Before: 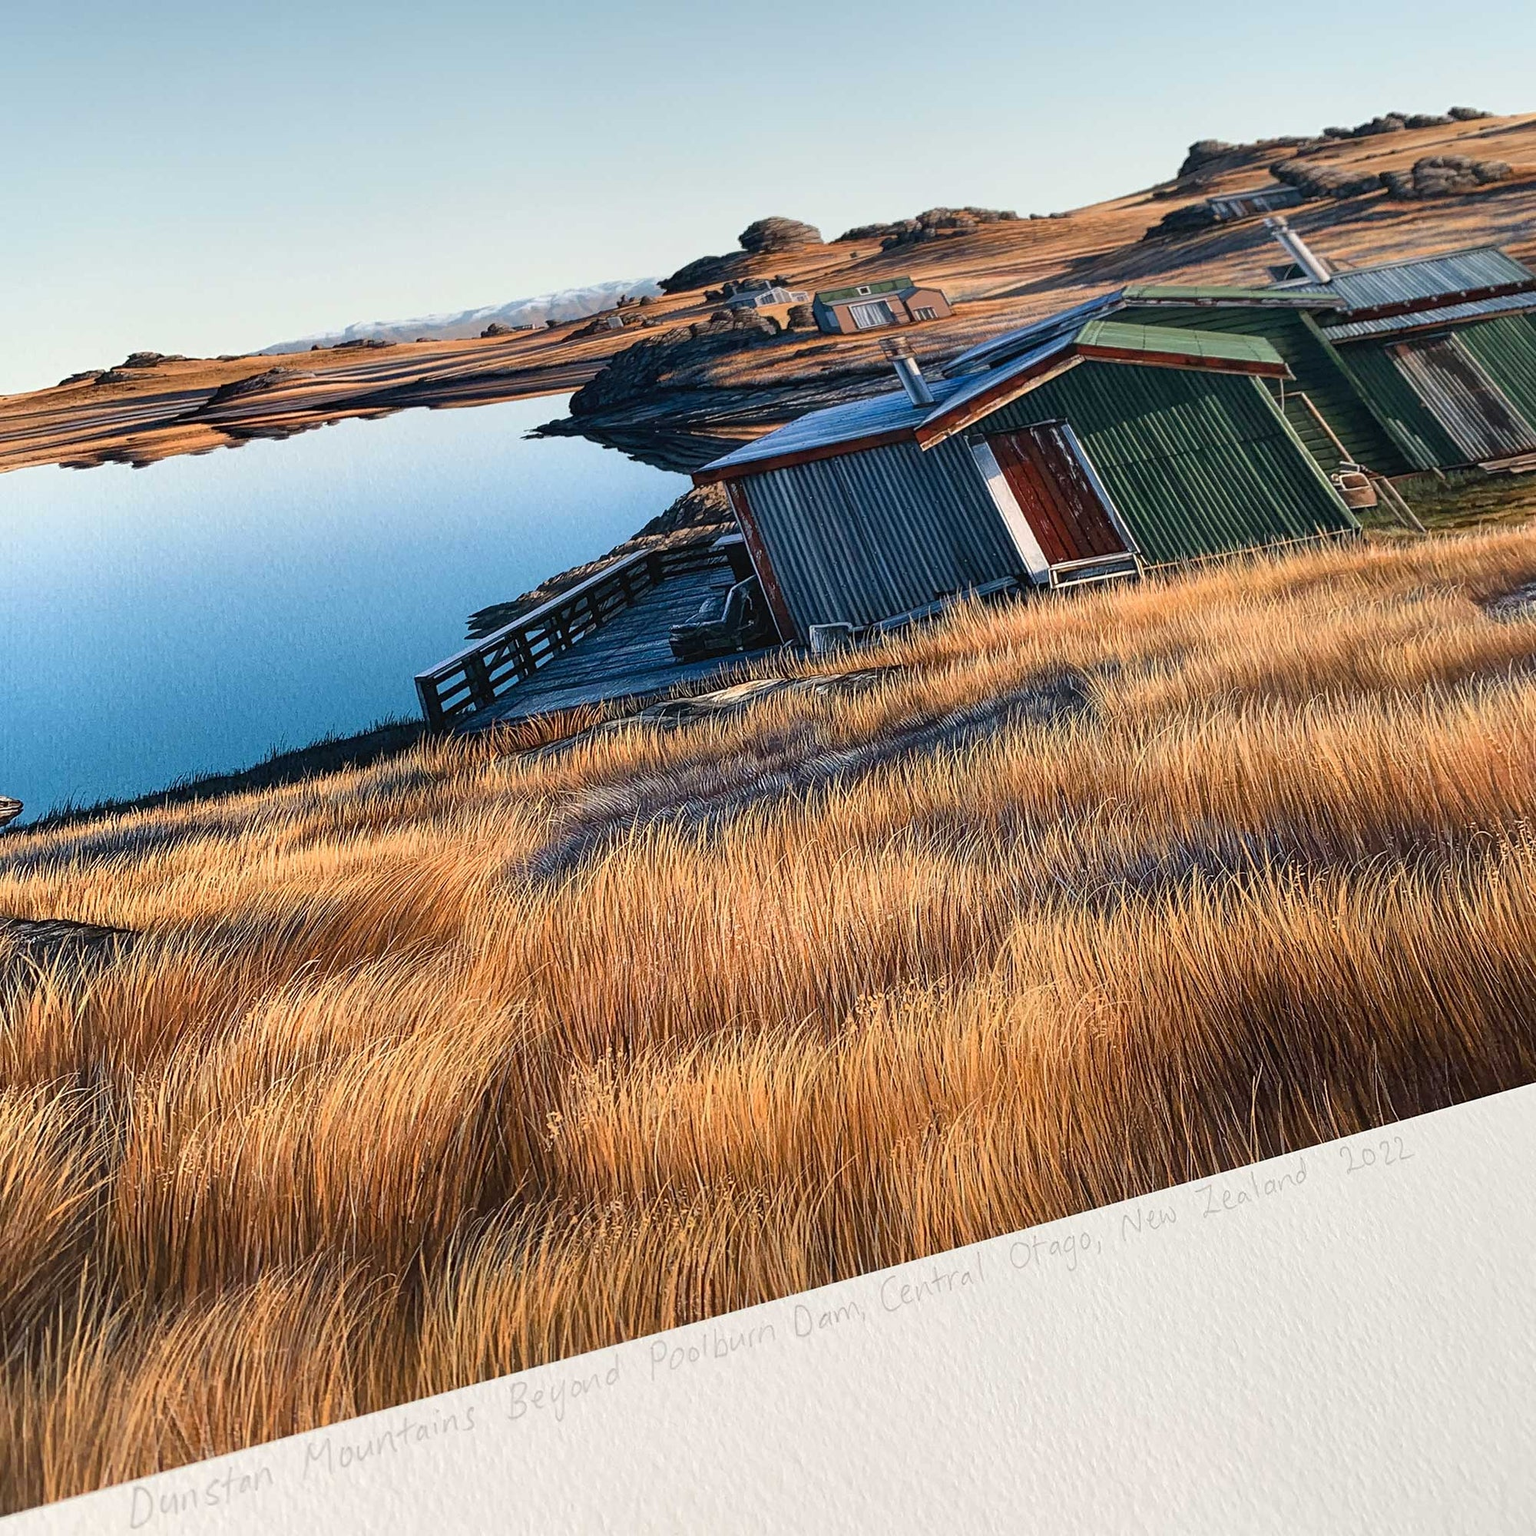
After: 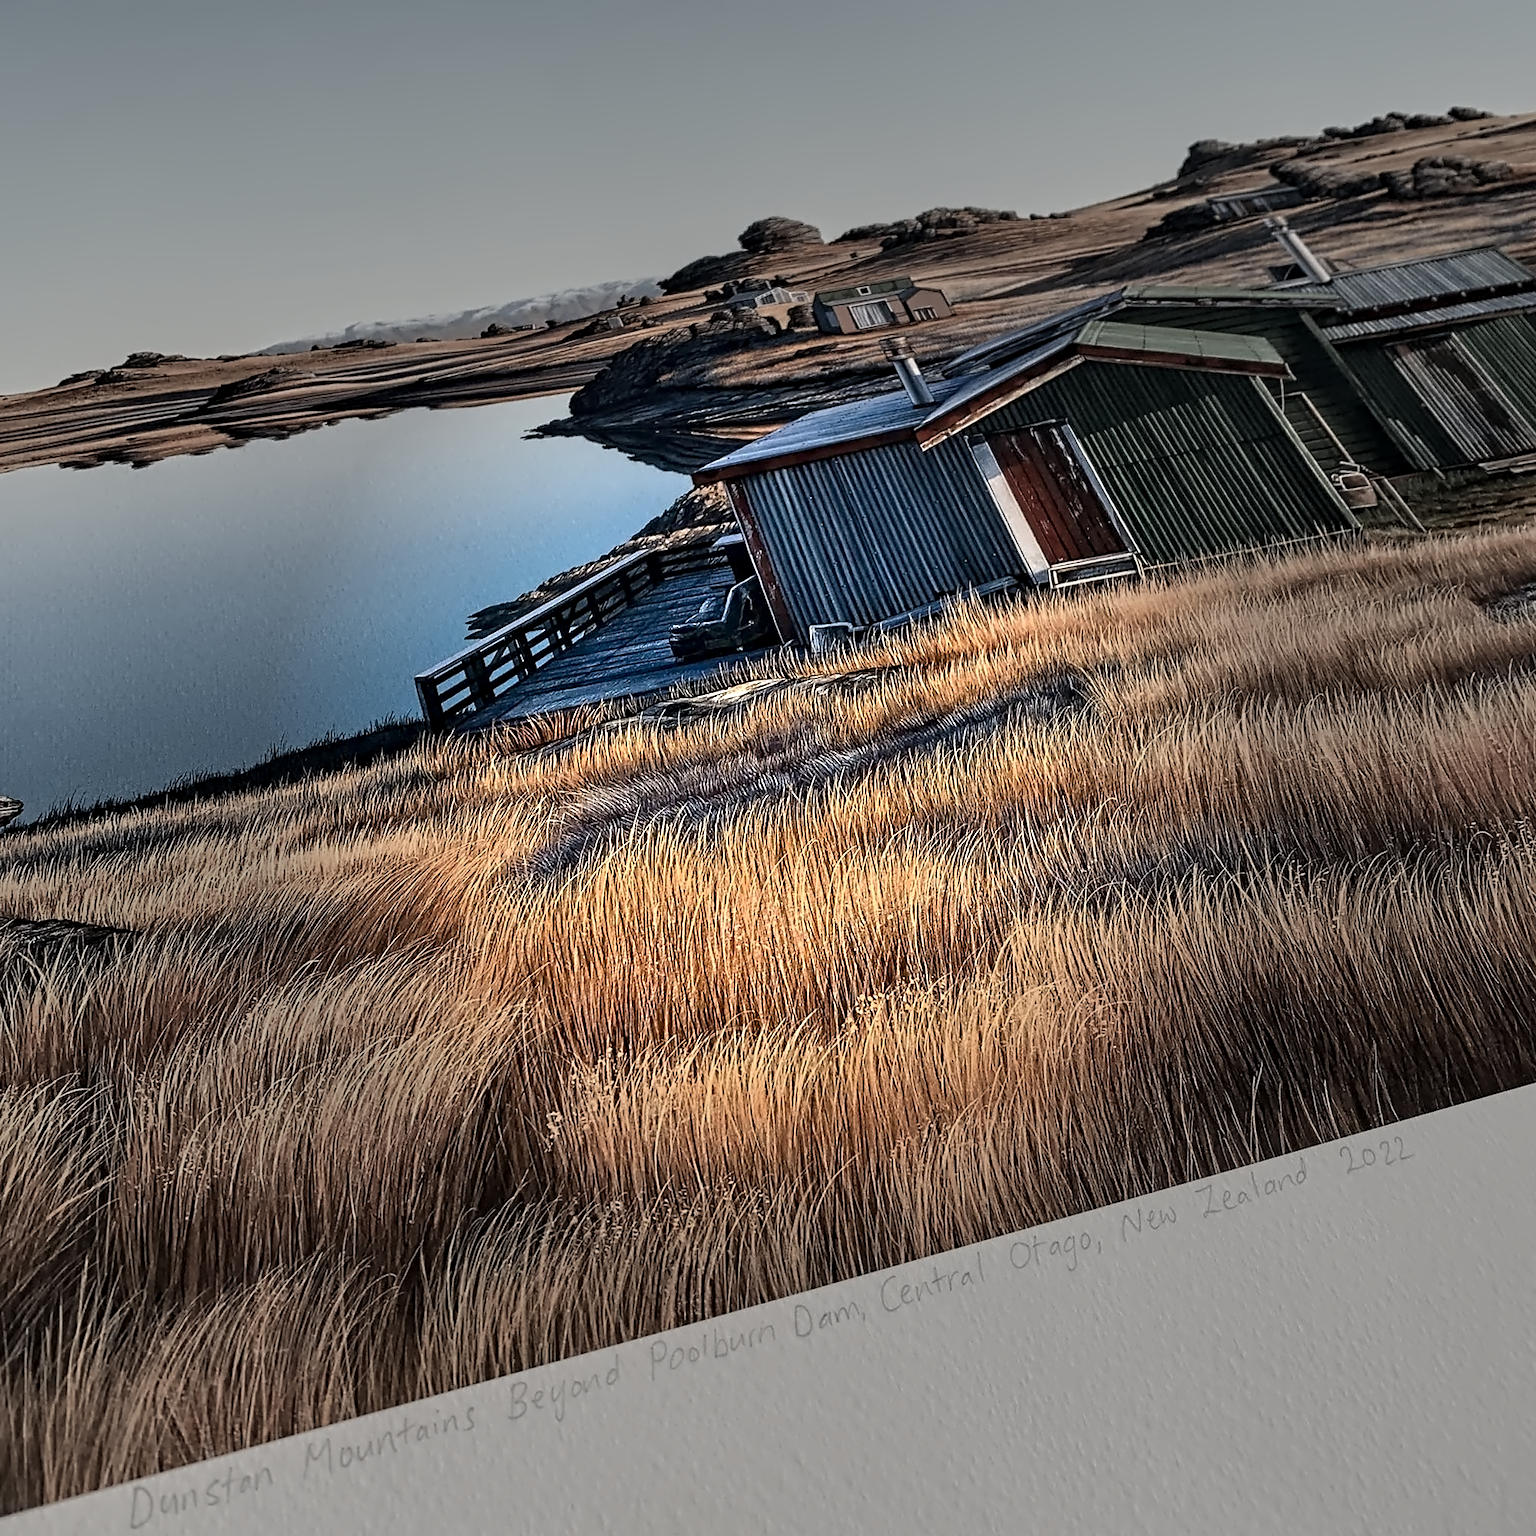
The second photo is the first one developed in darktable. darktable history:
contrast equalizer: octaves 7, y [[0.5, 0.542, 0.583, 0.625, 0.667, 0.708], [0.5 ×6], [0.5 ×6], [0, 0.033, 0.067, 0.1, 0.133, 0.167], [0, 0.05, 0.1, 0.15, 0.2, 0.25]]
vignetting: fall-off start 31.28%, fall-off radius 34.64%, brightness -0.575
